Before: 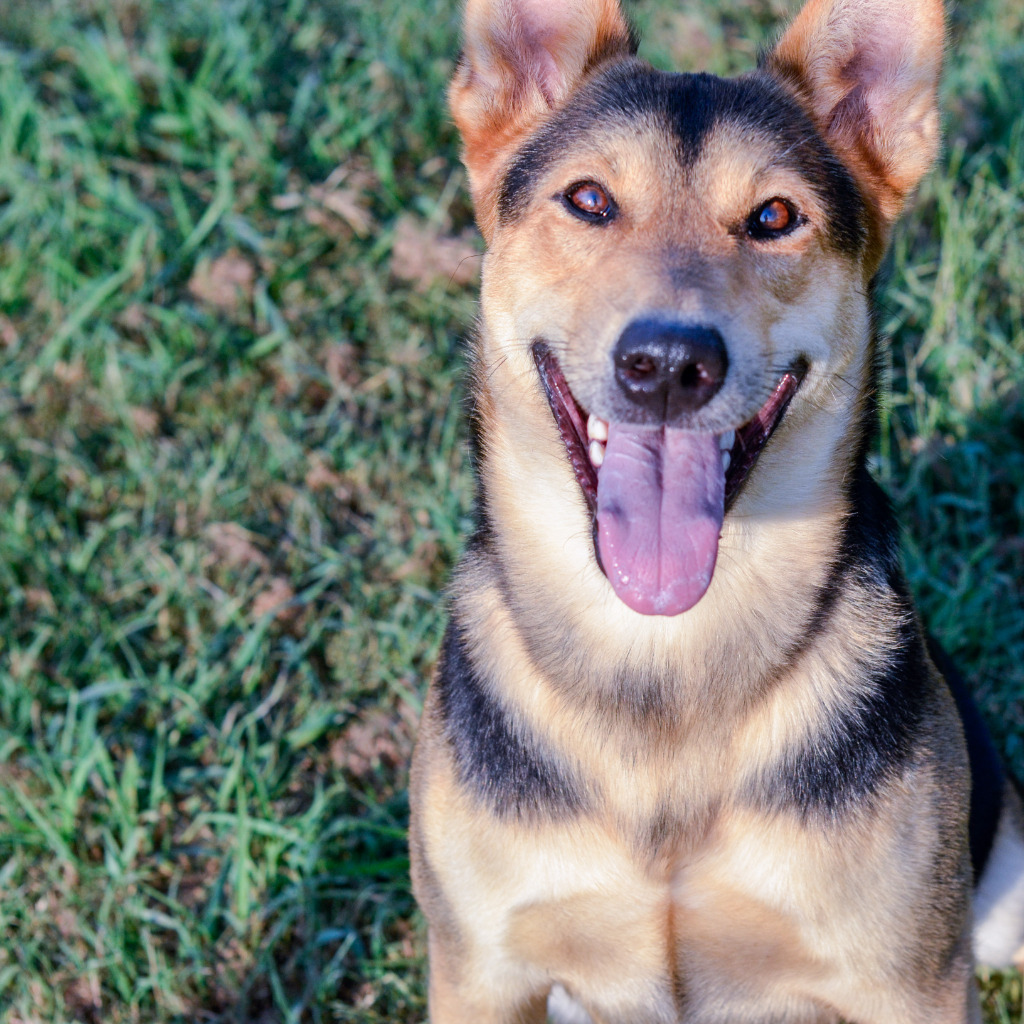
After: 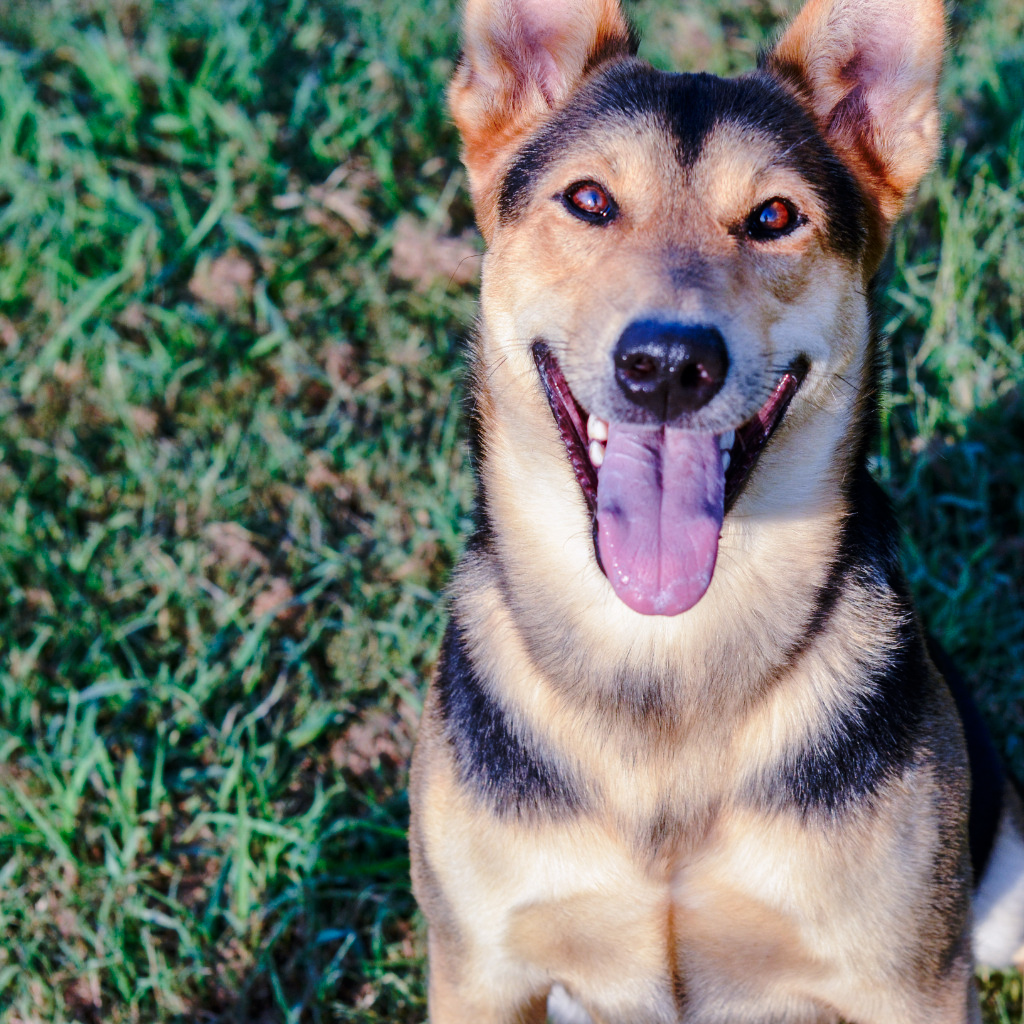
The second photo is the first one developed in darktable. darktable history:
contrast equalizer: y [[0.5 ×6], [0.5 ×6], [0.5, 0.5, 0.501, 0.545, 0.707, 0.863], [0 ×6], [0 ×6]], mix 0.282
base curve: curves: ch0 [(0, 0) (0.073, 0.04) (0.157, 0.139) (0.492, 0.492) (0.758, 0.758) (1, 1)], preserve colors none
